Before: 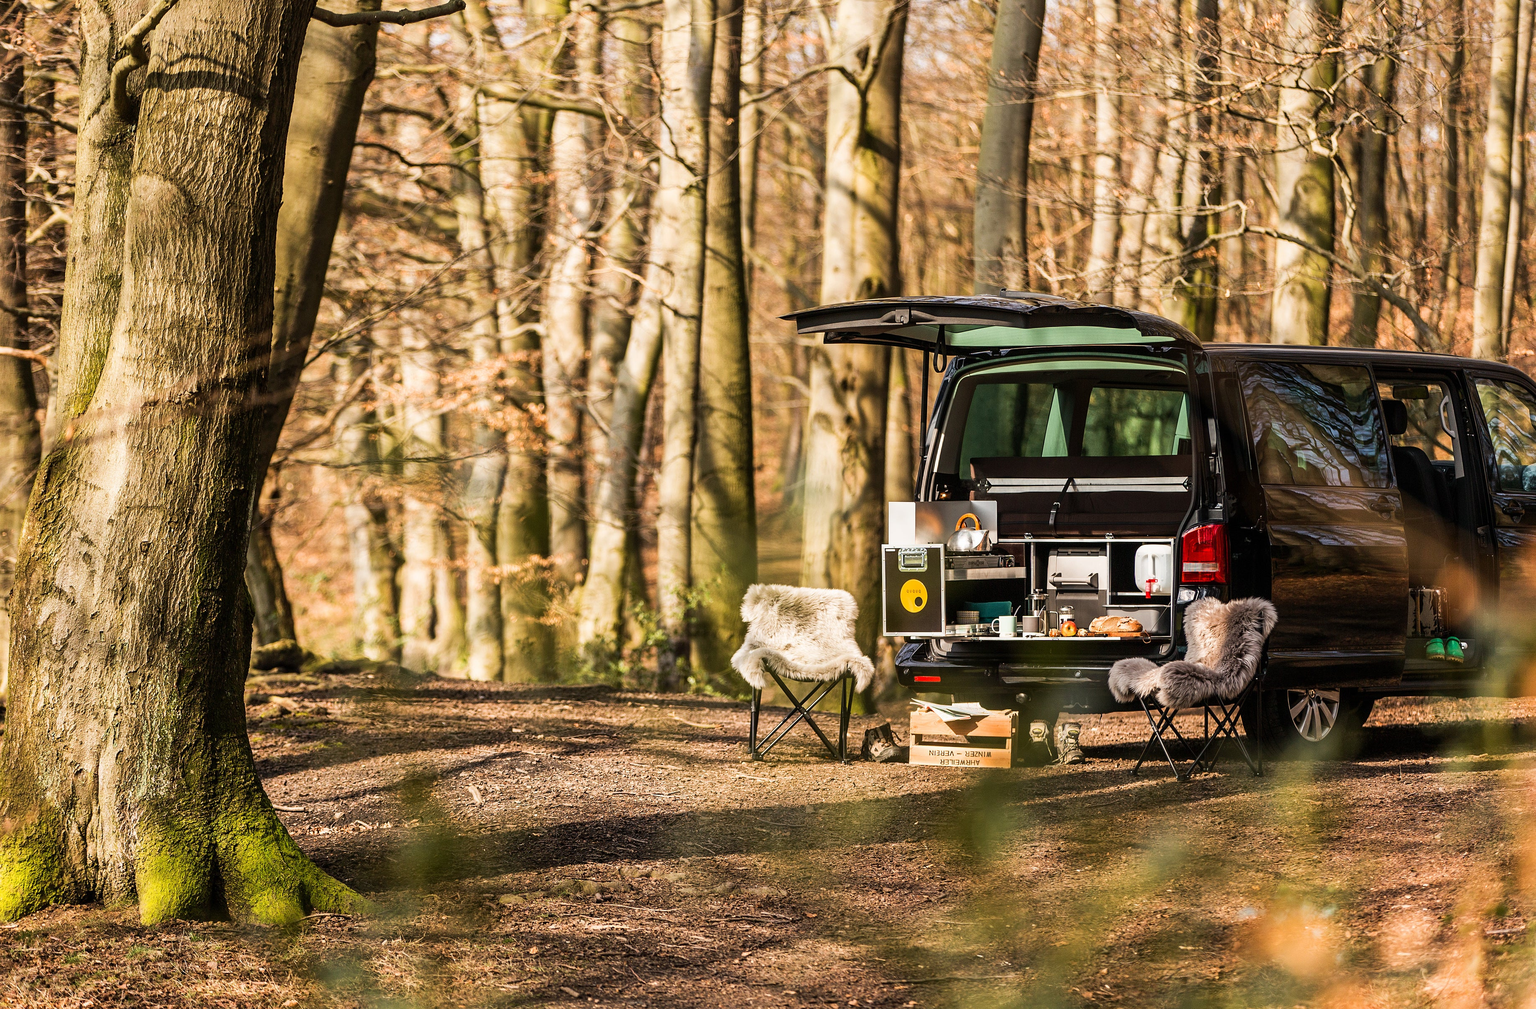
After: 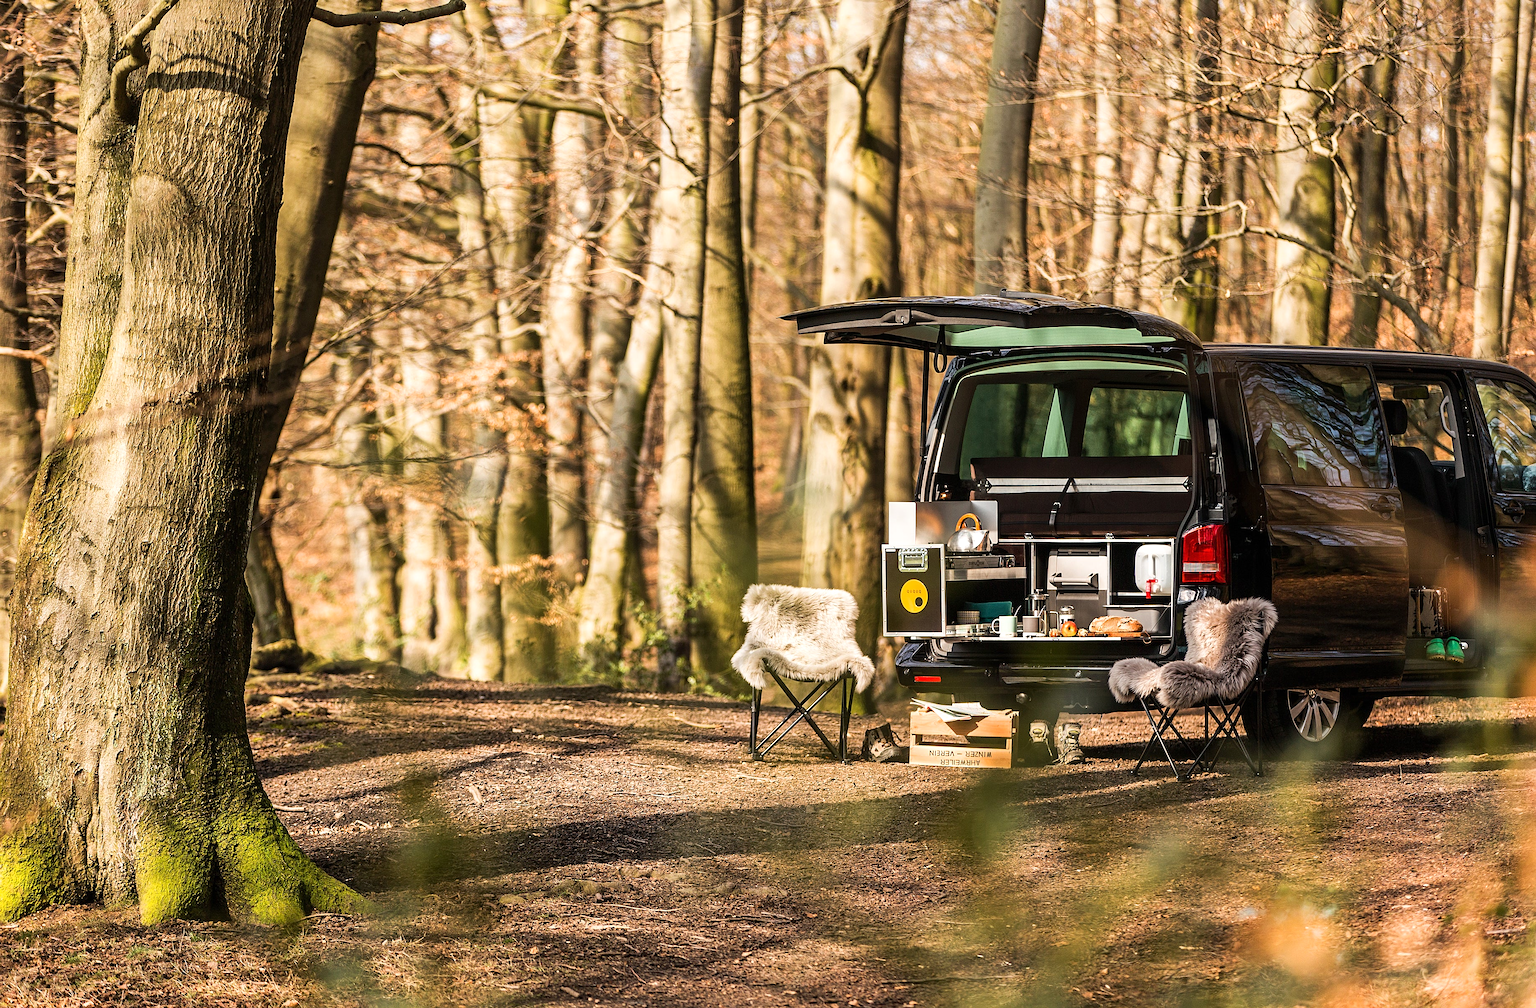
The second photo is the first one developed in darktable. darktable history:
exposure: exposure 0.127 EV, compensate exposure bias true, compensate highlight preservation false
sharpen: amount 0.208
